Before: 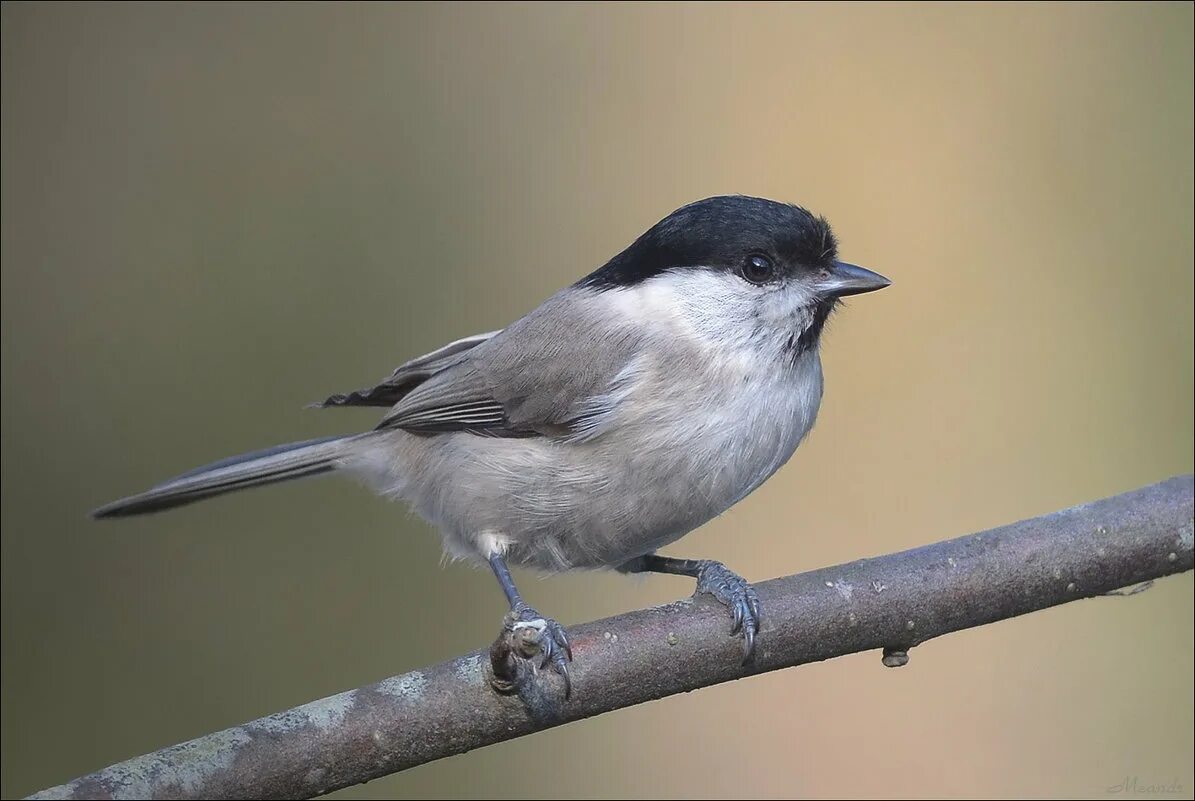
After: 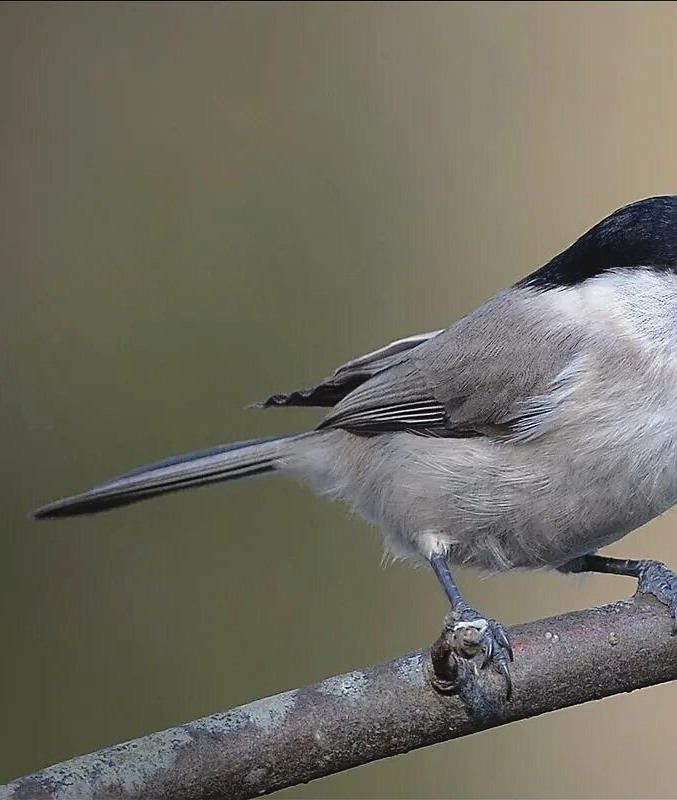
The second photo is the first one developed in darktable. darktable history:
crop: left 5.015%, right 38.283%
sharpen: on, module defaults
tone equalizer: on, module defaults
tone curve: curves: ch0 [(0, 0.013) (0.175, 0.11) (0.337, 0.304) (0.498, 0.485) (0.78, 0.742) (0.993, 0.954)]; ch1 [(0, 0) (0.294, 0.184) (0.359, 0.34) (0.362, 0.35) (0.43, 0.41) (0.469, 0.463) (0.495, 0.502) (0.54, 0.563) (0.612, 0.641) (1, 1)]; ch2 [(0, 0) (0.44, 0.437) (0.495, 0.502) (0.524, 0.534) (0.557, 0.56) (0.634, 0.654) (0.728, 0.722) (1, 1)], preserve colors none
